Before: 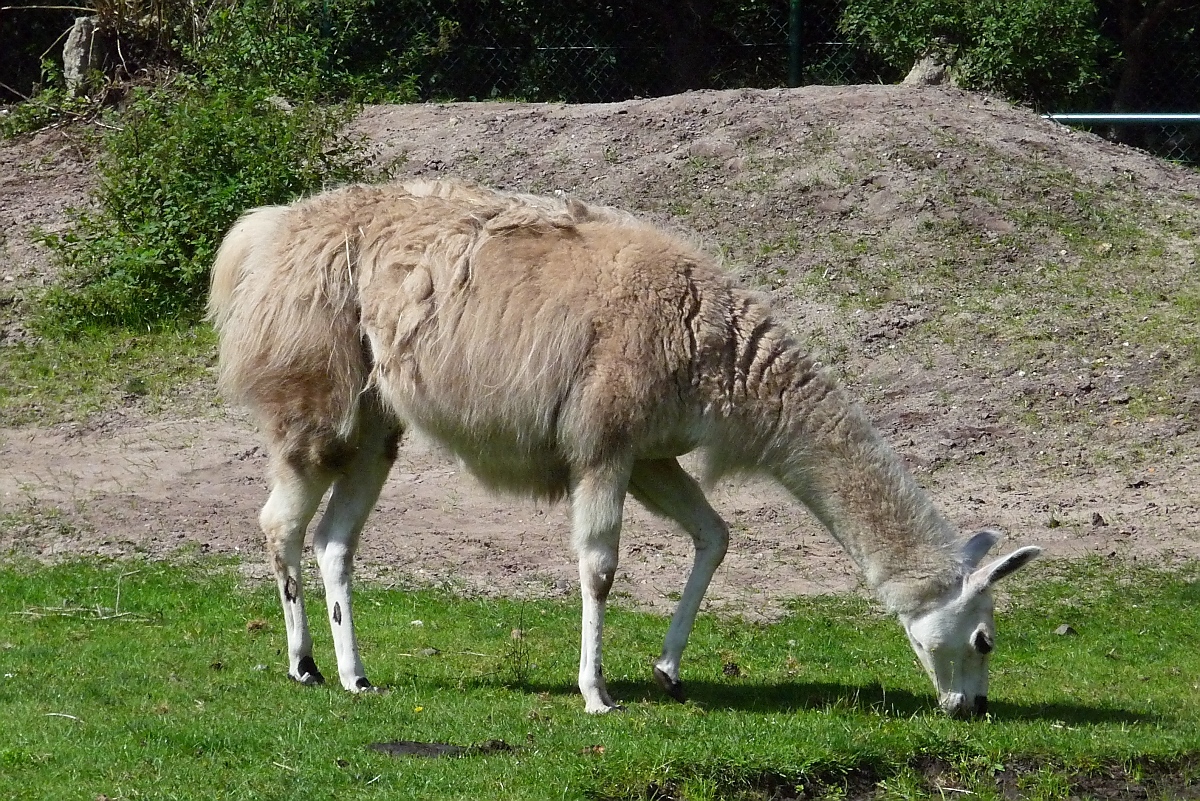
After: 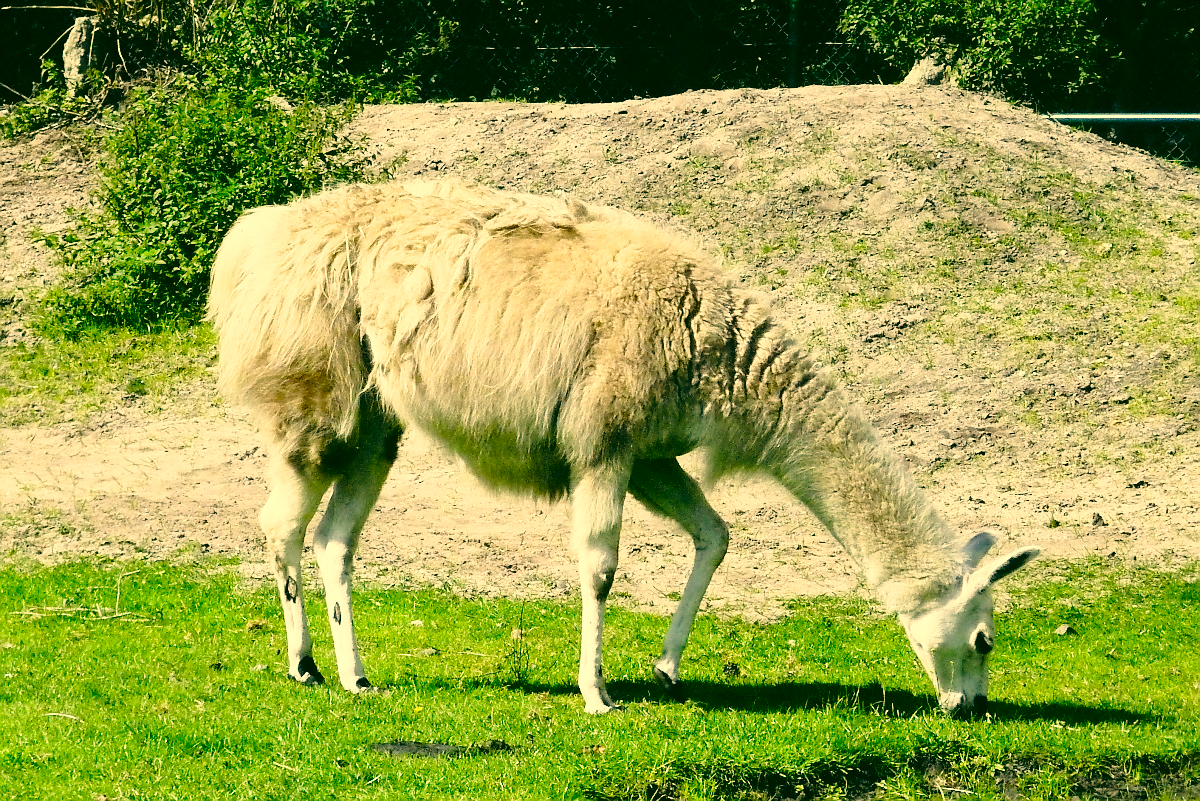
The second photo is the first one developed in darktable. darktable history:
base curve: curves: ch0 [(0, 0) (0.028, 0.03) (0.121, 0.232) (0.46, 0.748) (0.859, 0.968) (1, 1)], preserve colors none
color correction: highlights a* 5.64, highlights b* 33.79, shadows a* -25.29, shadows b* 3.77
tone equalizer: -8 EV -0.384 EV, -7 EV -0.398 EV, -6 EV -0.315 EV, -5 EV -0.228 EV, -3 EV 0.228 EV, -2 EV 0.348 EV, -1 EV 0.394 EV, +0 EV 0.441 EV
